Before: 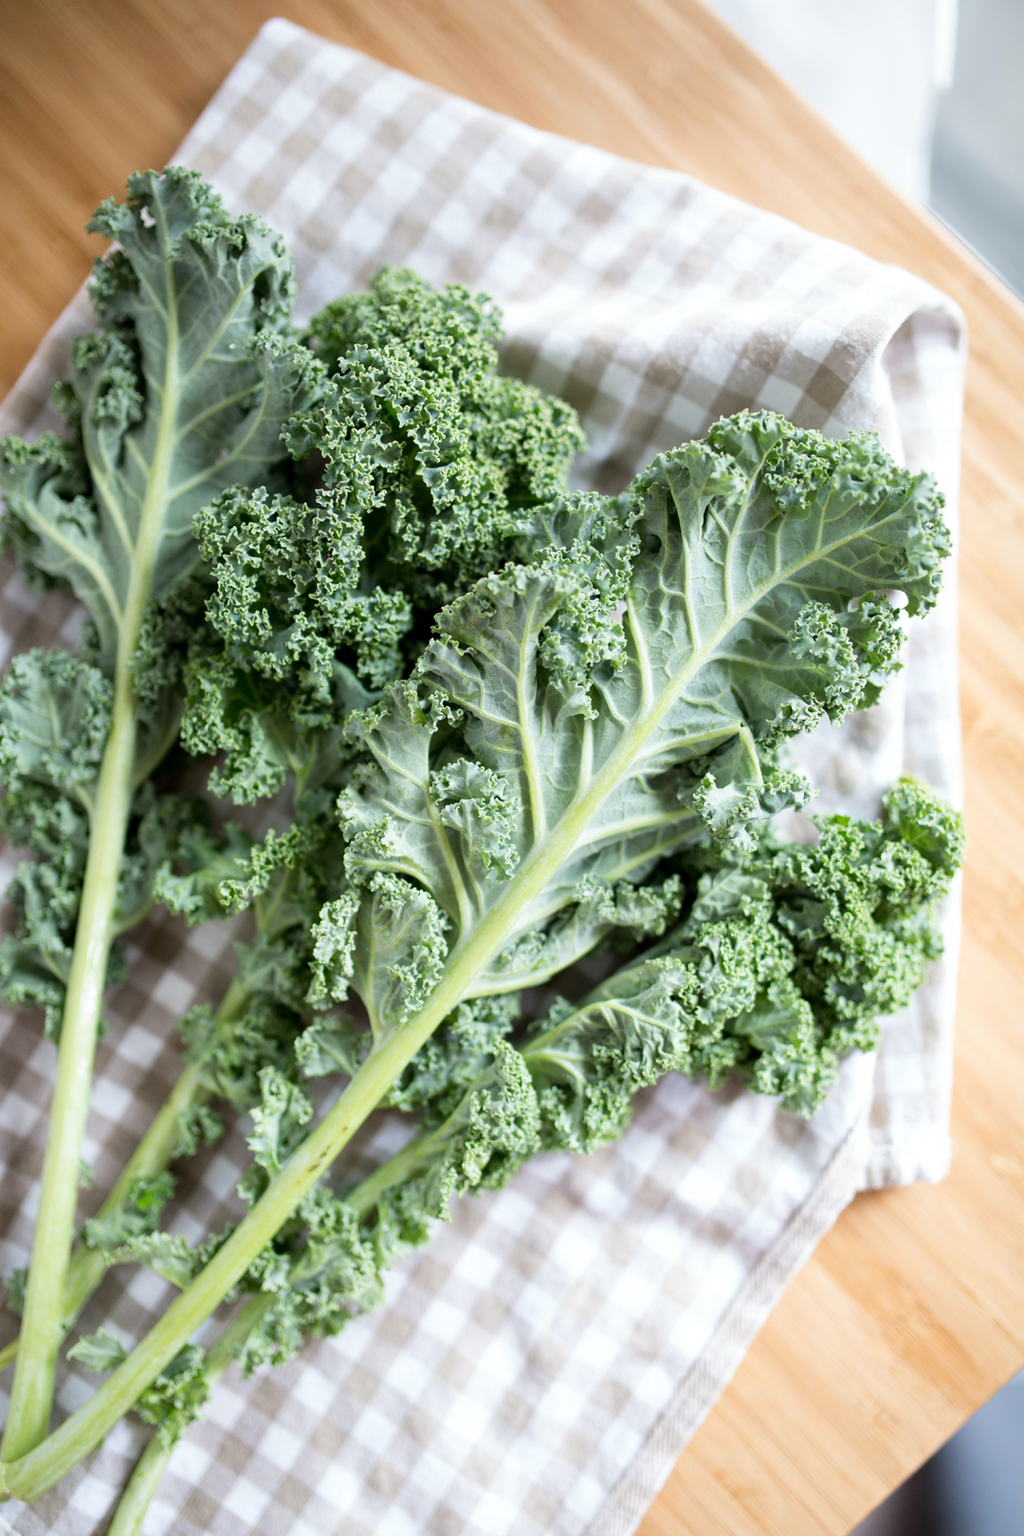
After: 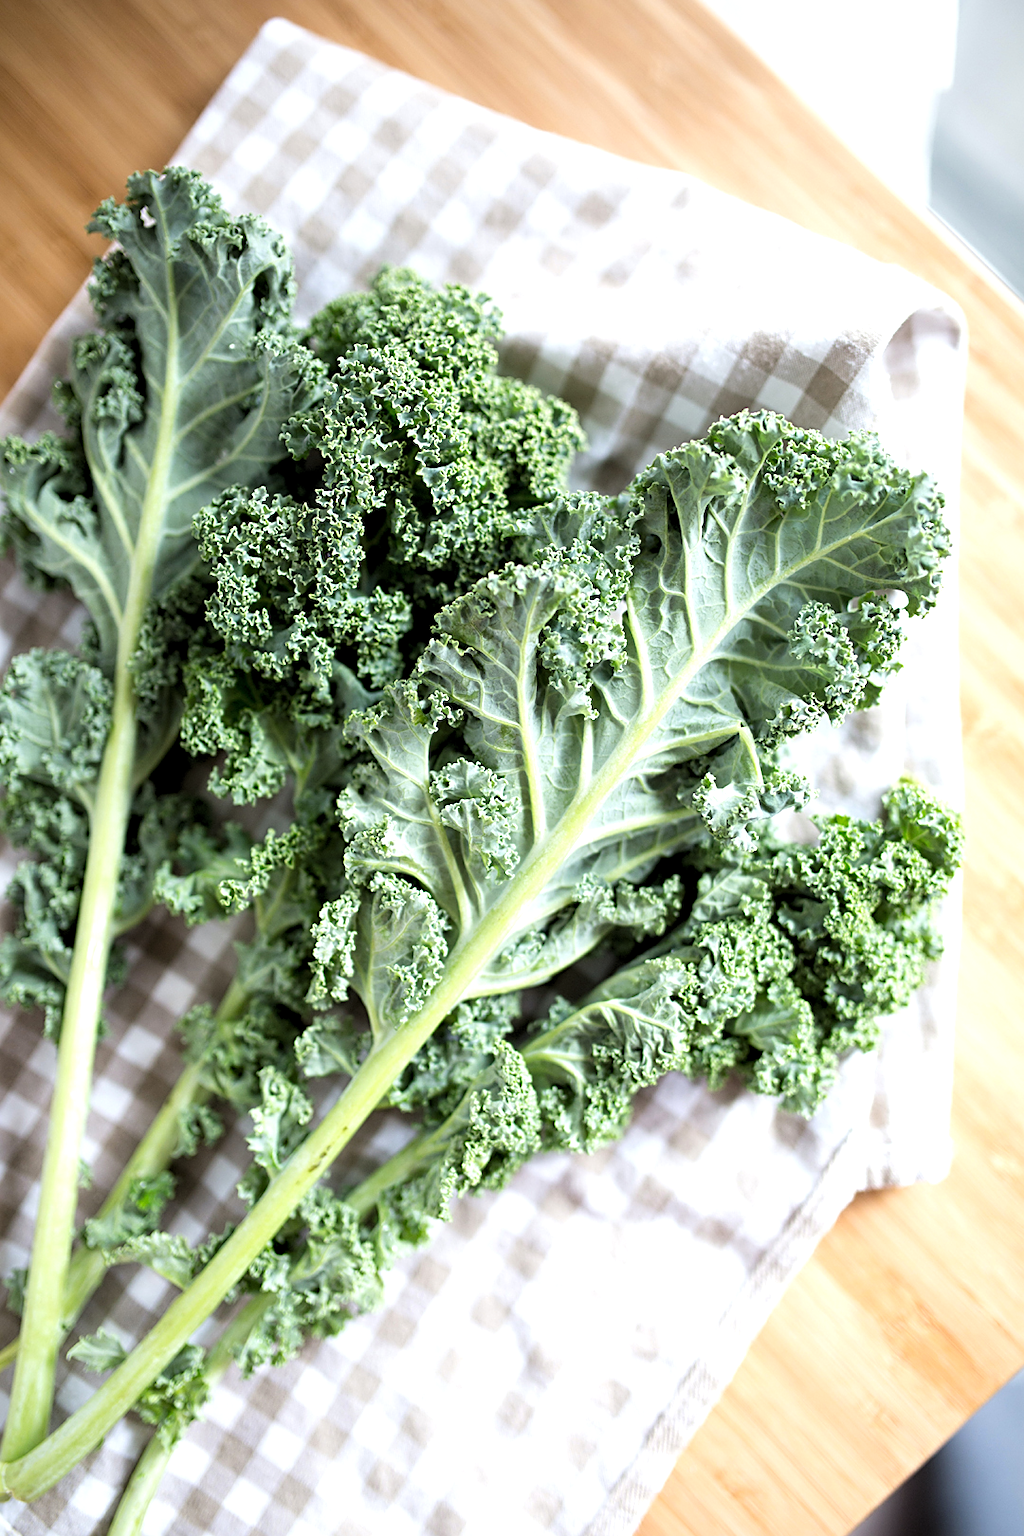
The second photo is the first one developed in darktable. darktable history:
sharpen: on, module defaults
levels: levels [0.055, 0.477, 0.9]
